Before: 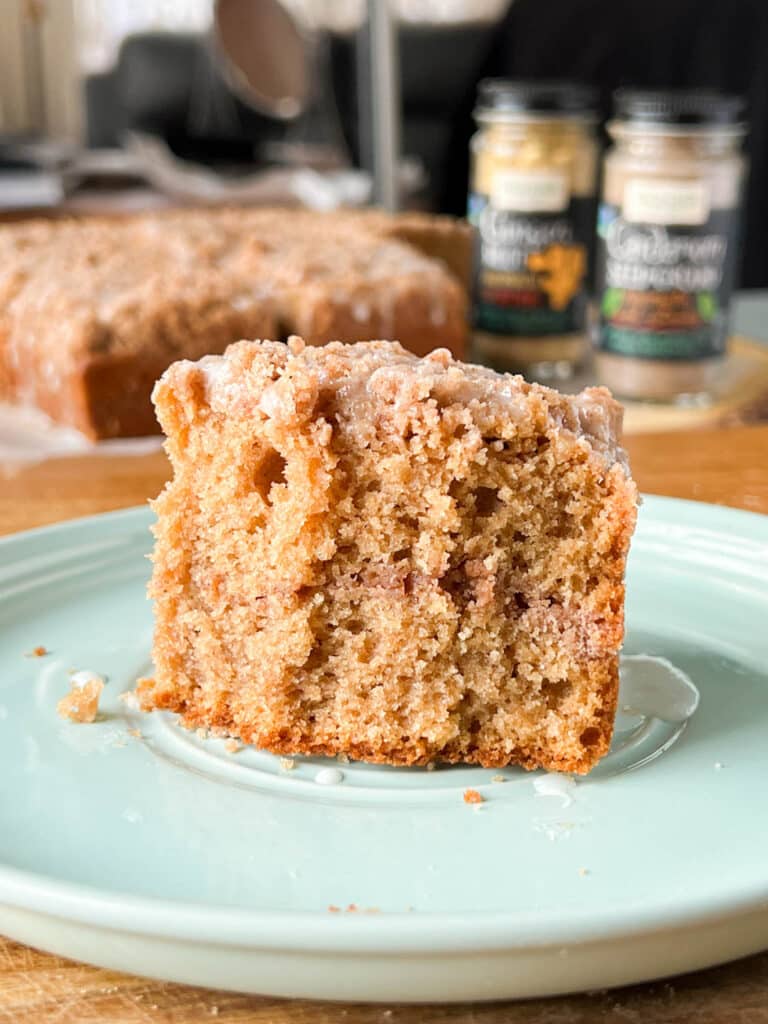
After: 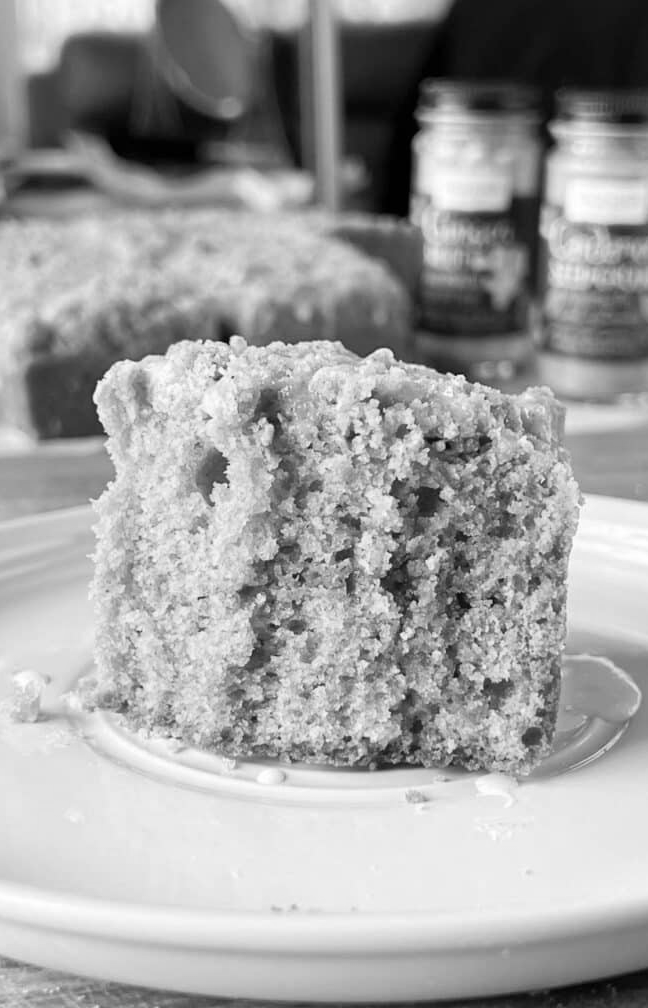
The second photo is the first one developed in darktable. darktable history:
white balance: red 1.08, blue 0.791
monochrome: on, module defaults
crop: left 7.598%, right 7.873%
